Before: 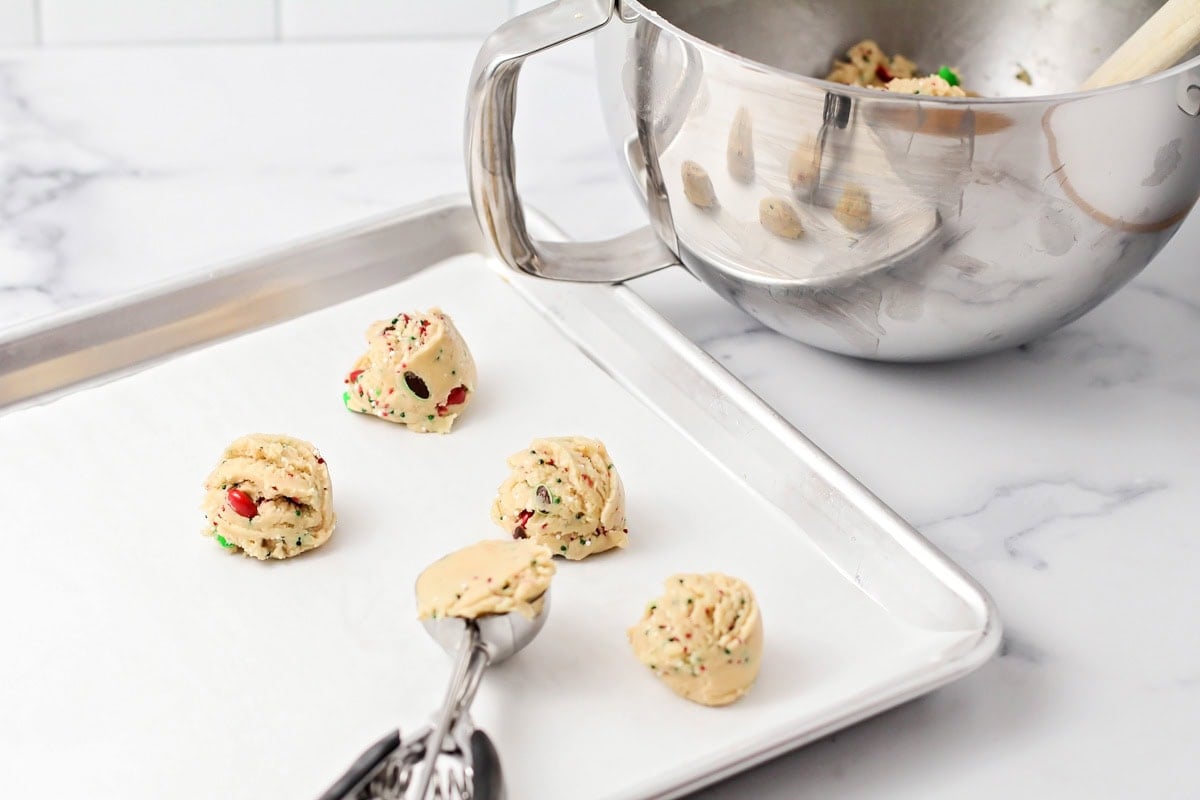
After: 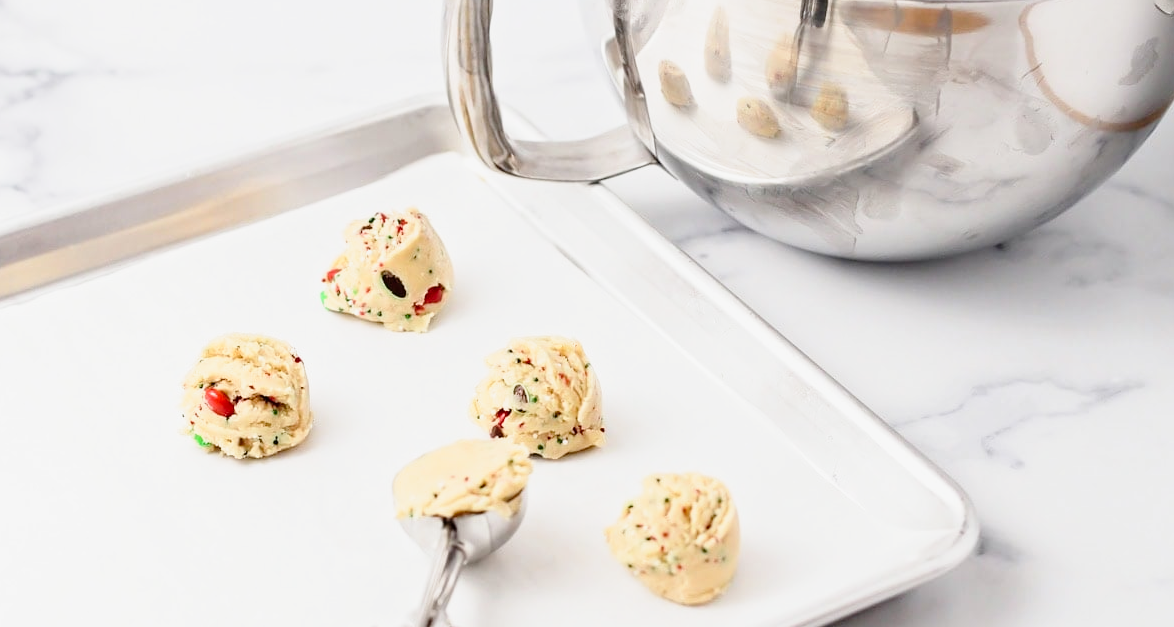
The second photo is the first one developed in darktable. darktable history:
tone curve: curves: ch0 [(0, 0) (0.091, 0.077) (0.389, 0.458) (0.745, 0.82) (0.844, 0.908) (0.909, 0.942) (1, 0.973)]; ch1 [(0, 0) (0.437, 0.404) (0.5, 0.5) (0.529, 0.55) (0.58, 0.6) (0.616, 0.649) (1, 1)]; ch2 [(0, 0) (0.442, 0.415) (0.5, 0.5) (0.535, 0.557) (0.585, 0.62) (1, 1)], preserve colors none
crop and rotate: left 1.966%, top 12.69%, right 0.149%, bottom 8.854%
